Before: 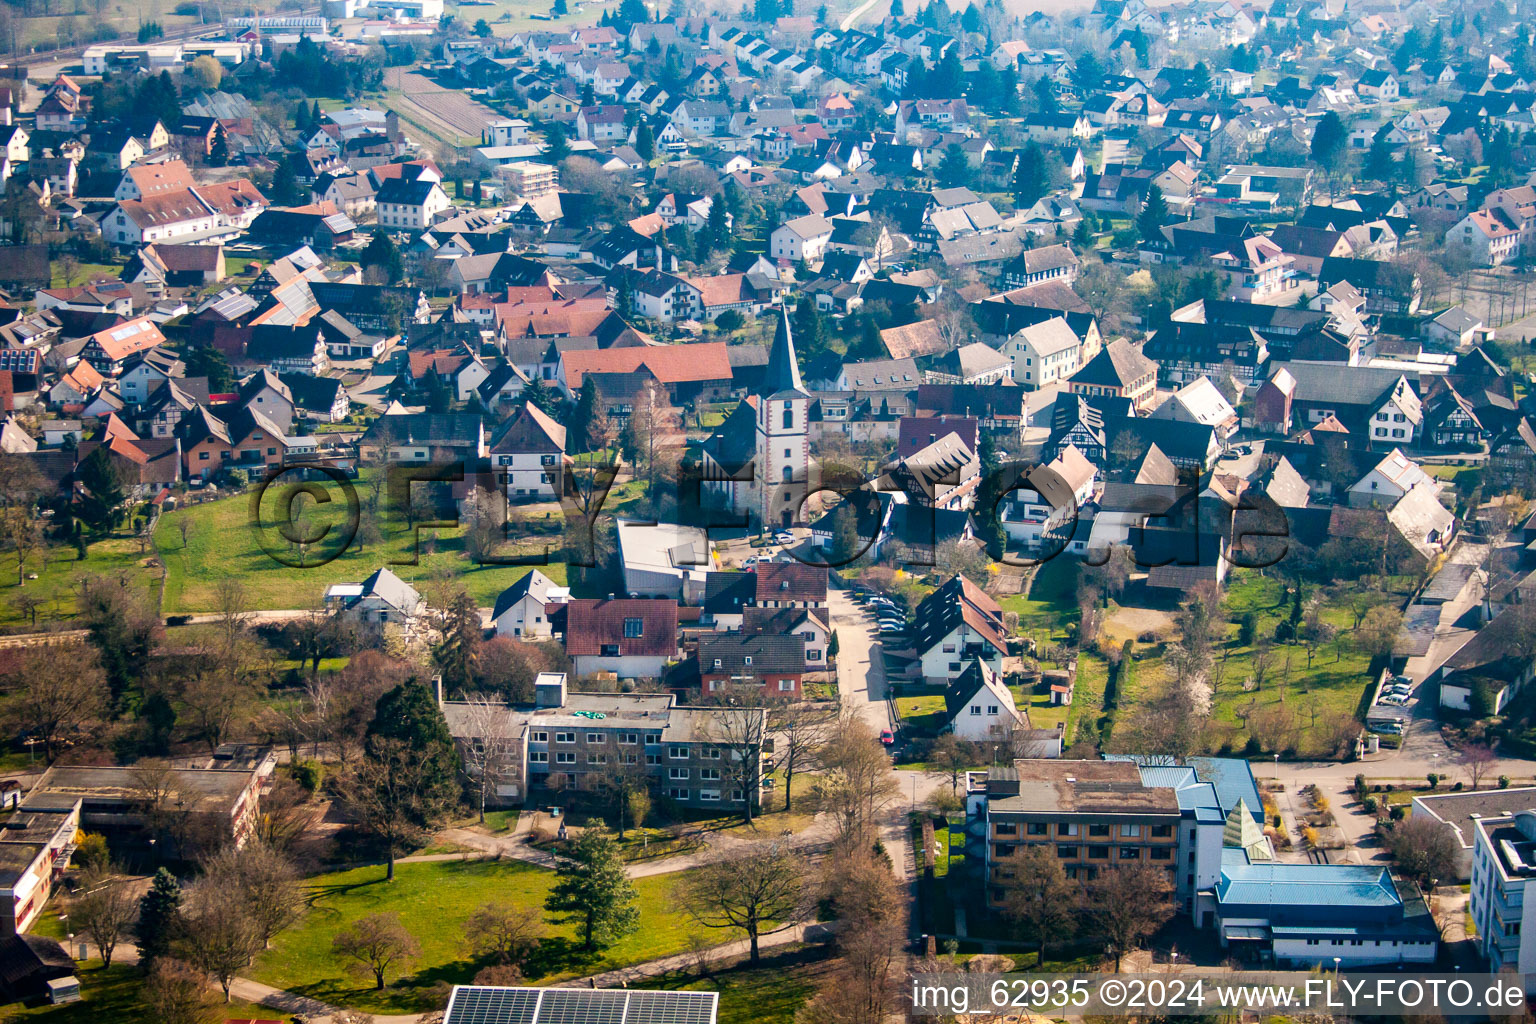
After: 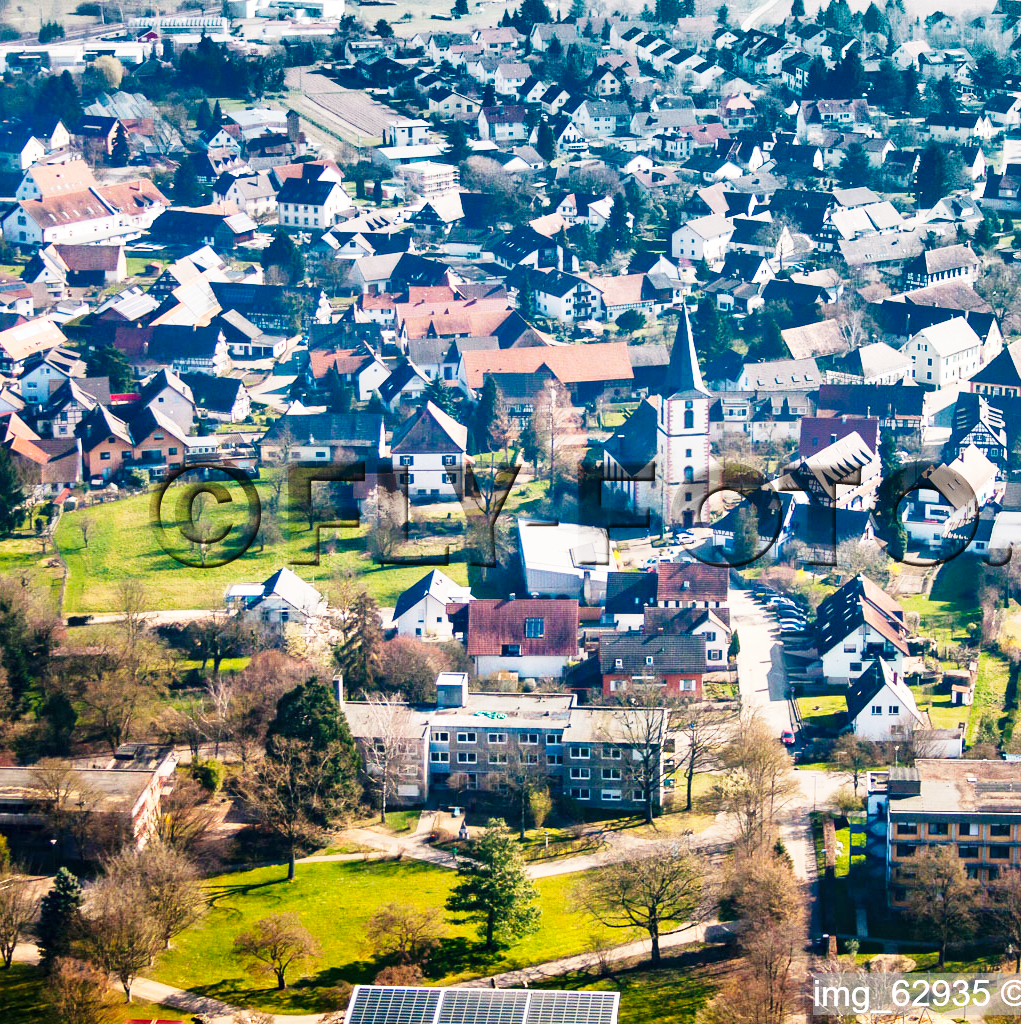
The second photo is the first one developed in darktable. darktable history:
crop and rotate: left 6.455%, right 27.037%
tone equalizer: edges refinement/feathering 500, mask exposure compensation -1.57 EV, preserve details no
base curve: curves: ch0 [(0, 0) (0.018, 0.026) (0.143, 0.37) (0.33, 0.731) (0.458, 0.853) (0.735, 0.965) (0.905, 0.986) (1, 1)], preserve colors none
shadows and highlights: shadows 20.93, highlights -82.31, soften with gaussian
